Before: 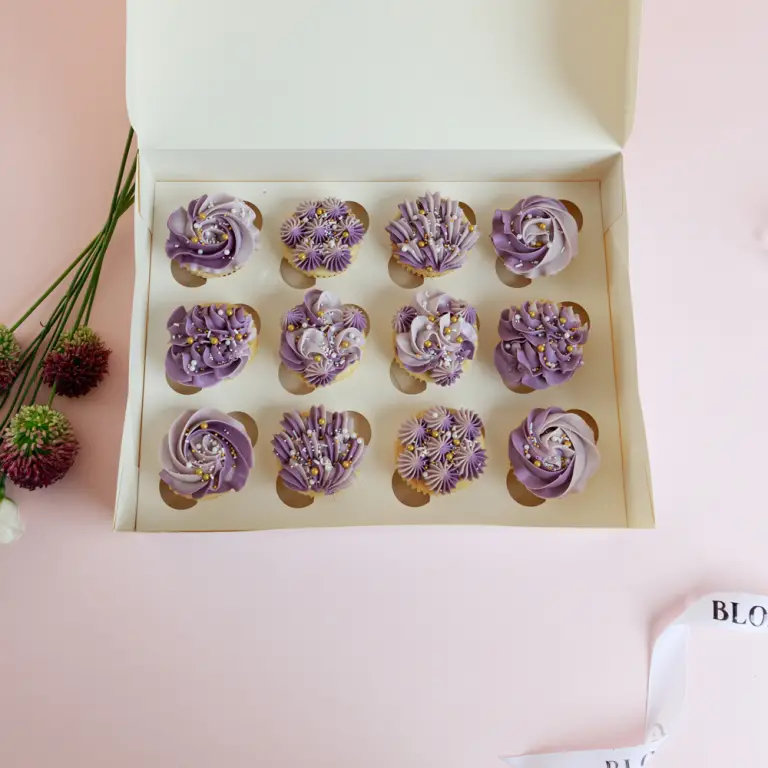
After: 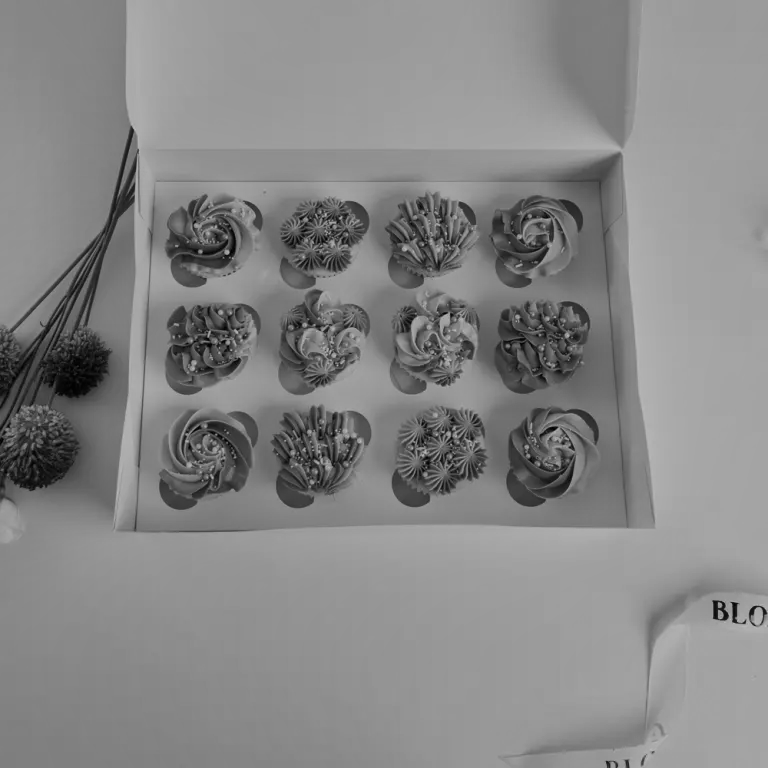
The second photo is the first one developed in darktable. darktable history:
shadows and highlights: soften with gaussian
monochrome: a 79.32, b 81.83, size 1.1
